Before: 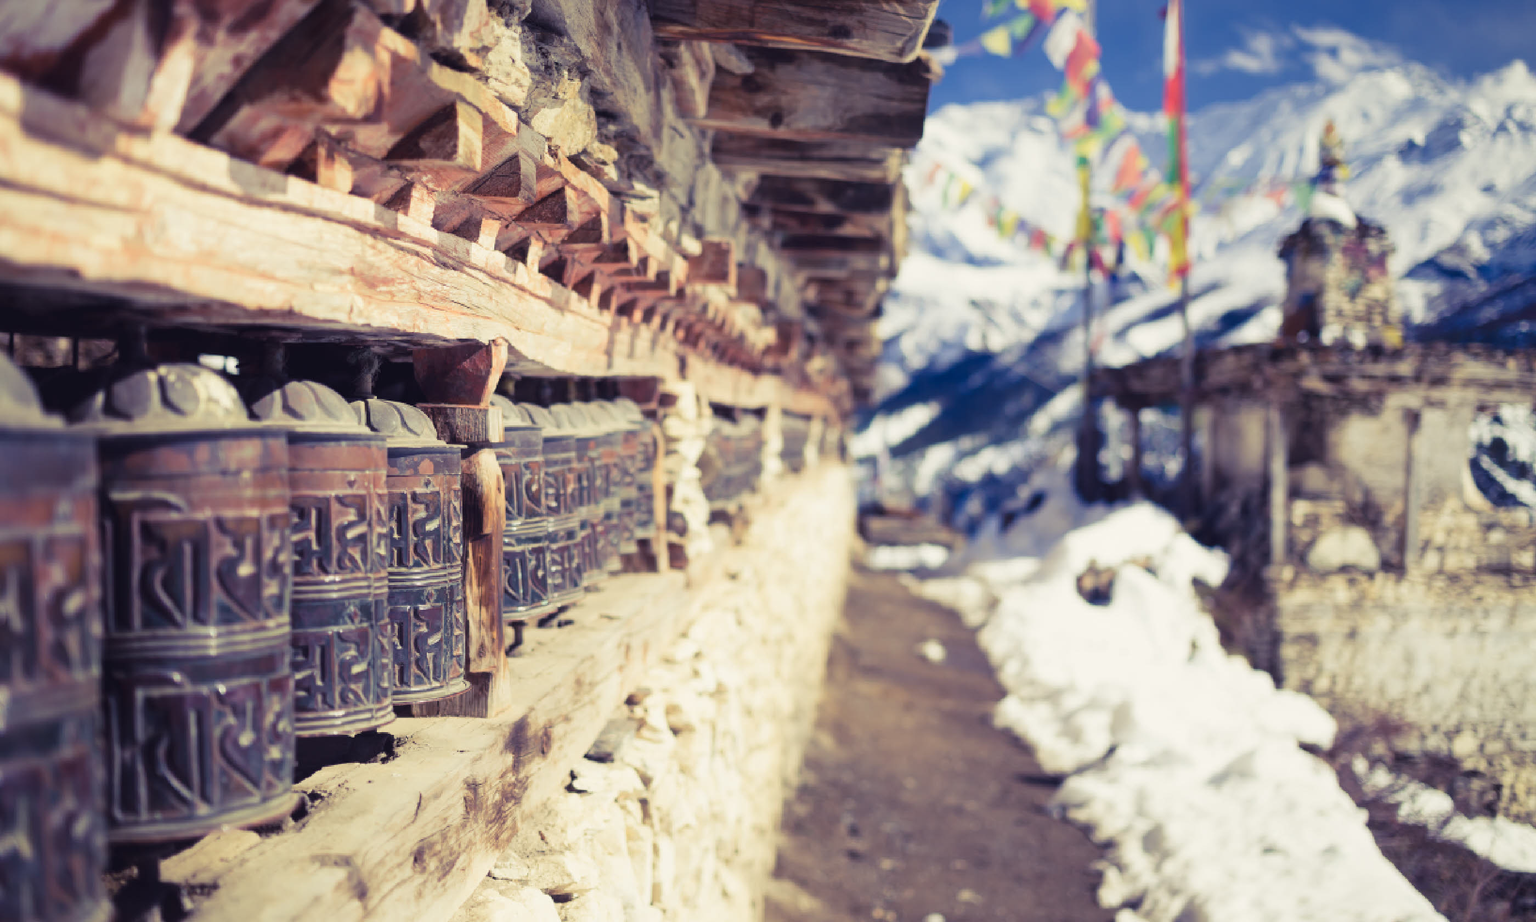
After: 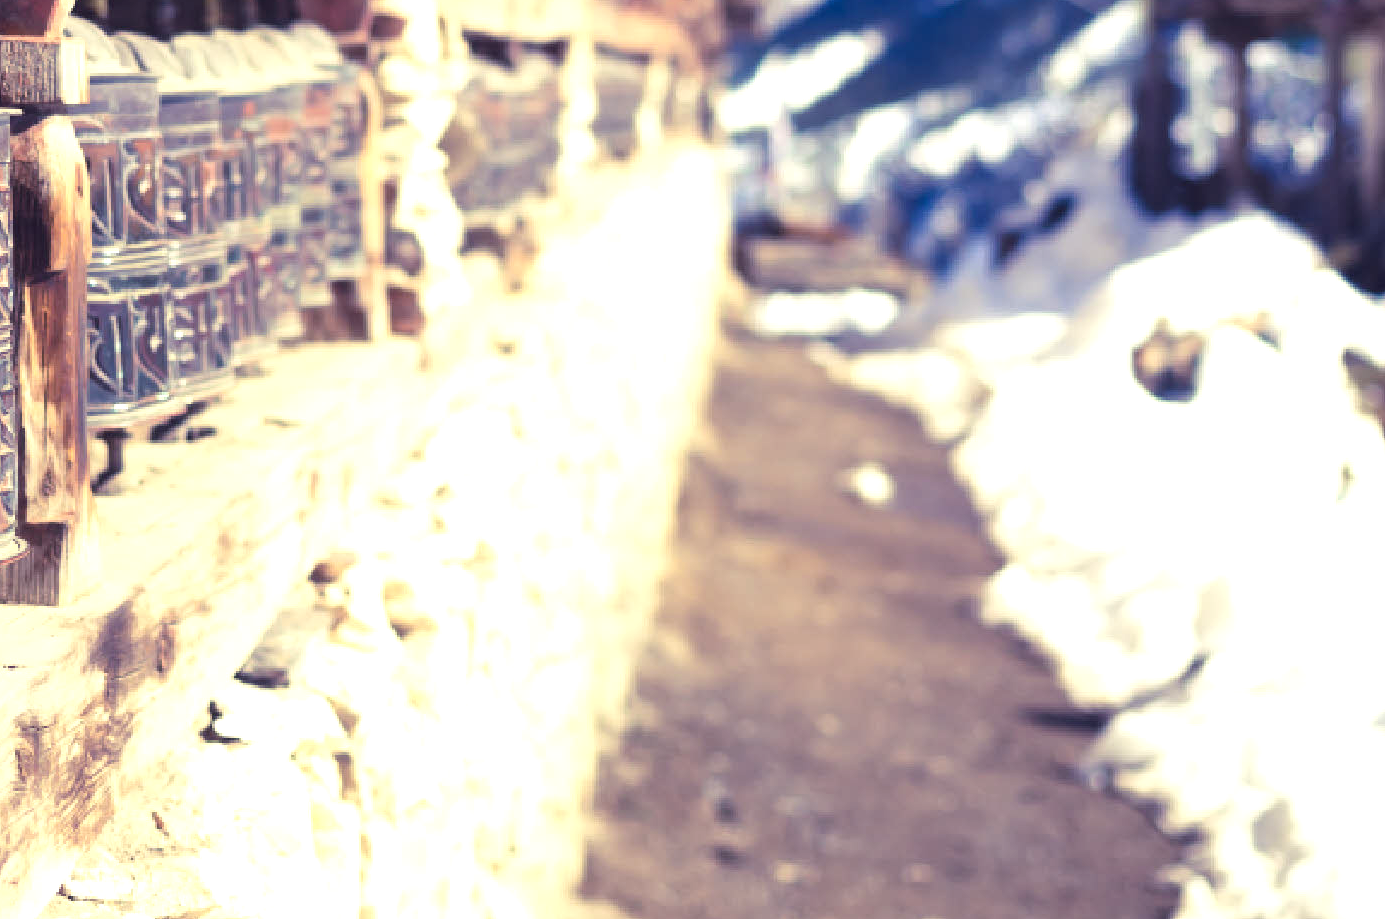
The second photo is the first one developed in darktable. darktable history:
exposure: exposure 0.74 EV, compensate highlight preservation false
crop: left 29.672%, top 41.786%, right 20.851%, bottom 3.487%
